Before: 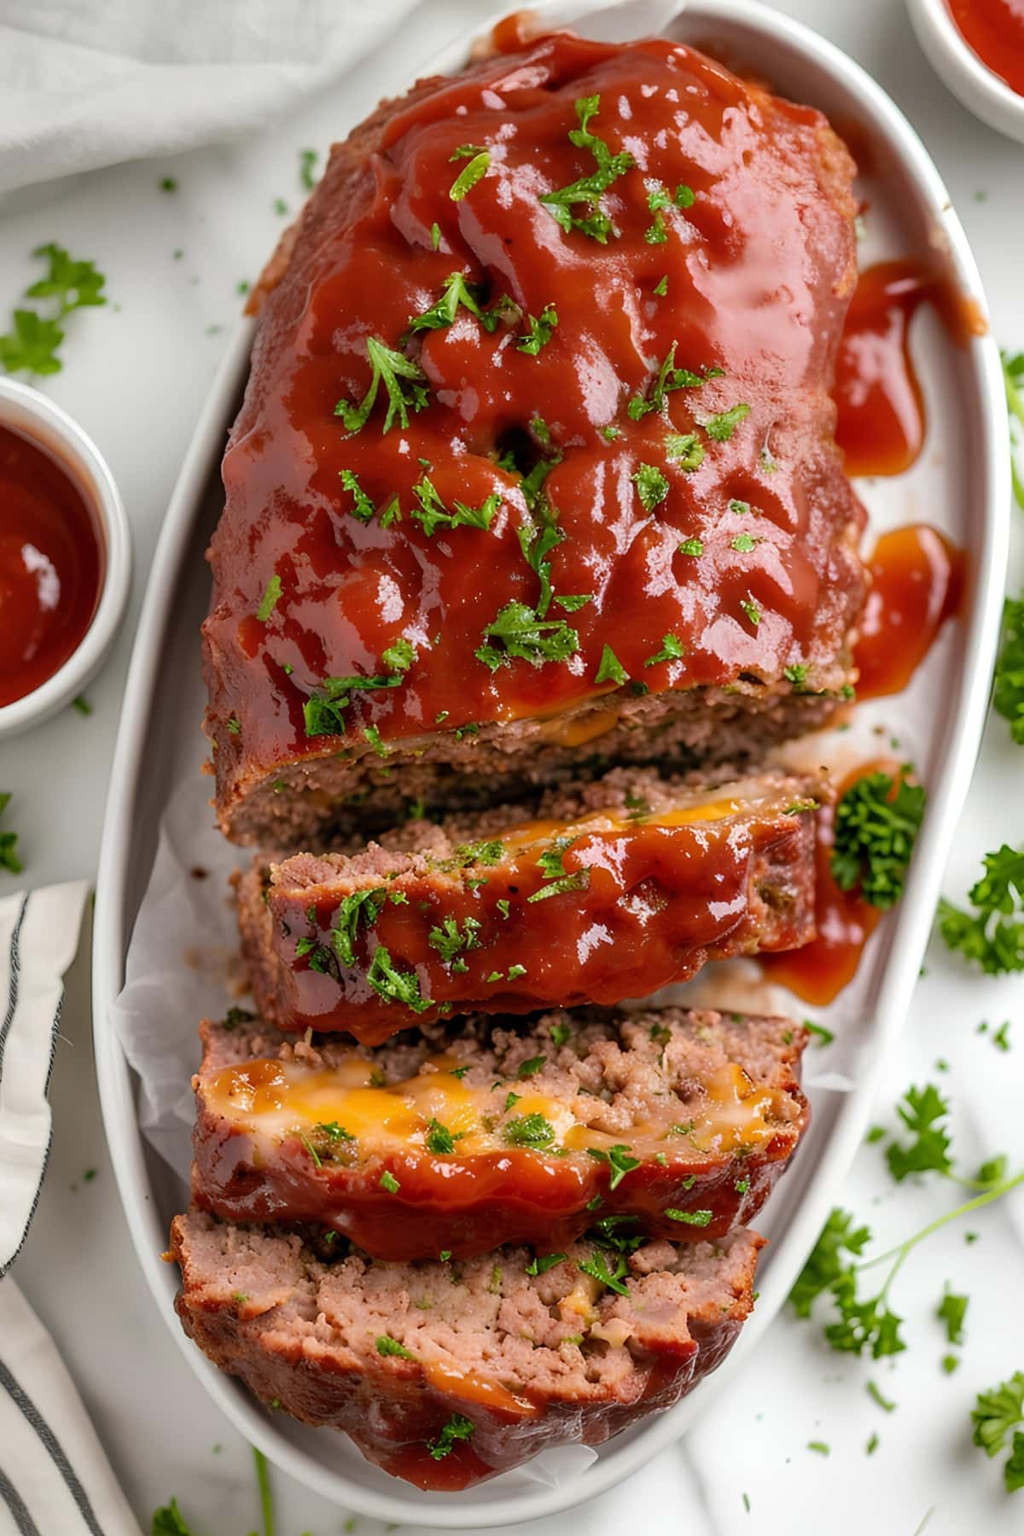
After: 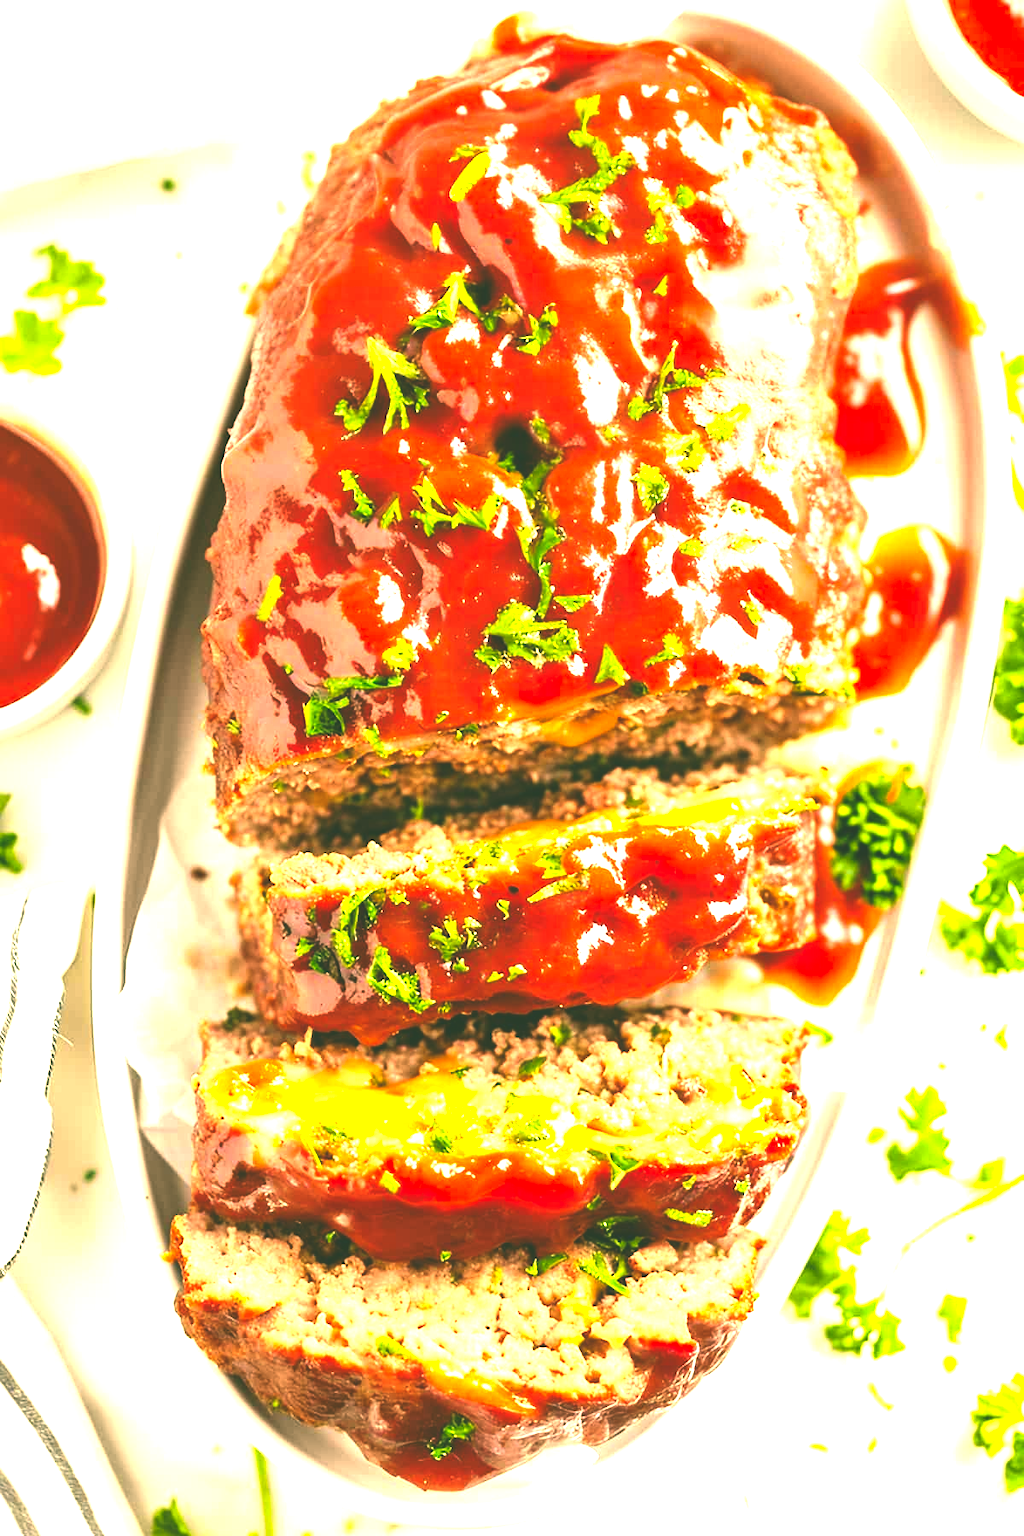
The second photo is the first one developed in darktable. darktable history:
color correction: highlights a* 5.11, highlights b* 24.39, shadows a* -16.15, shadows b* 3.95
levels: levels [0, 0.374, 0.749]
exposure: black level correction -0.023, exposure 1.396 EV, compensate exposure bias true, compensate highlight preservation false
contrast brightness saturation: contrast 0.186, brightness -0.109, saturation 0.208
